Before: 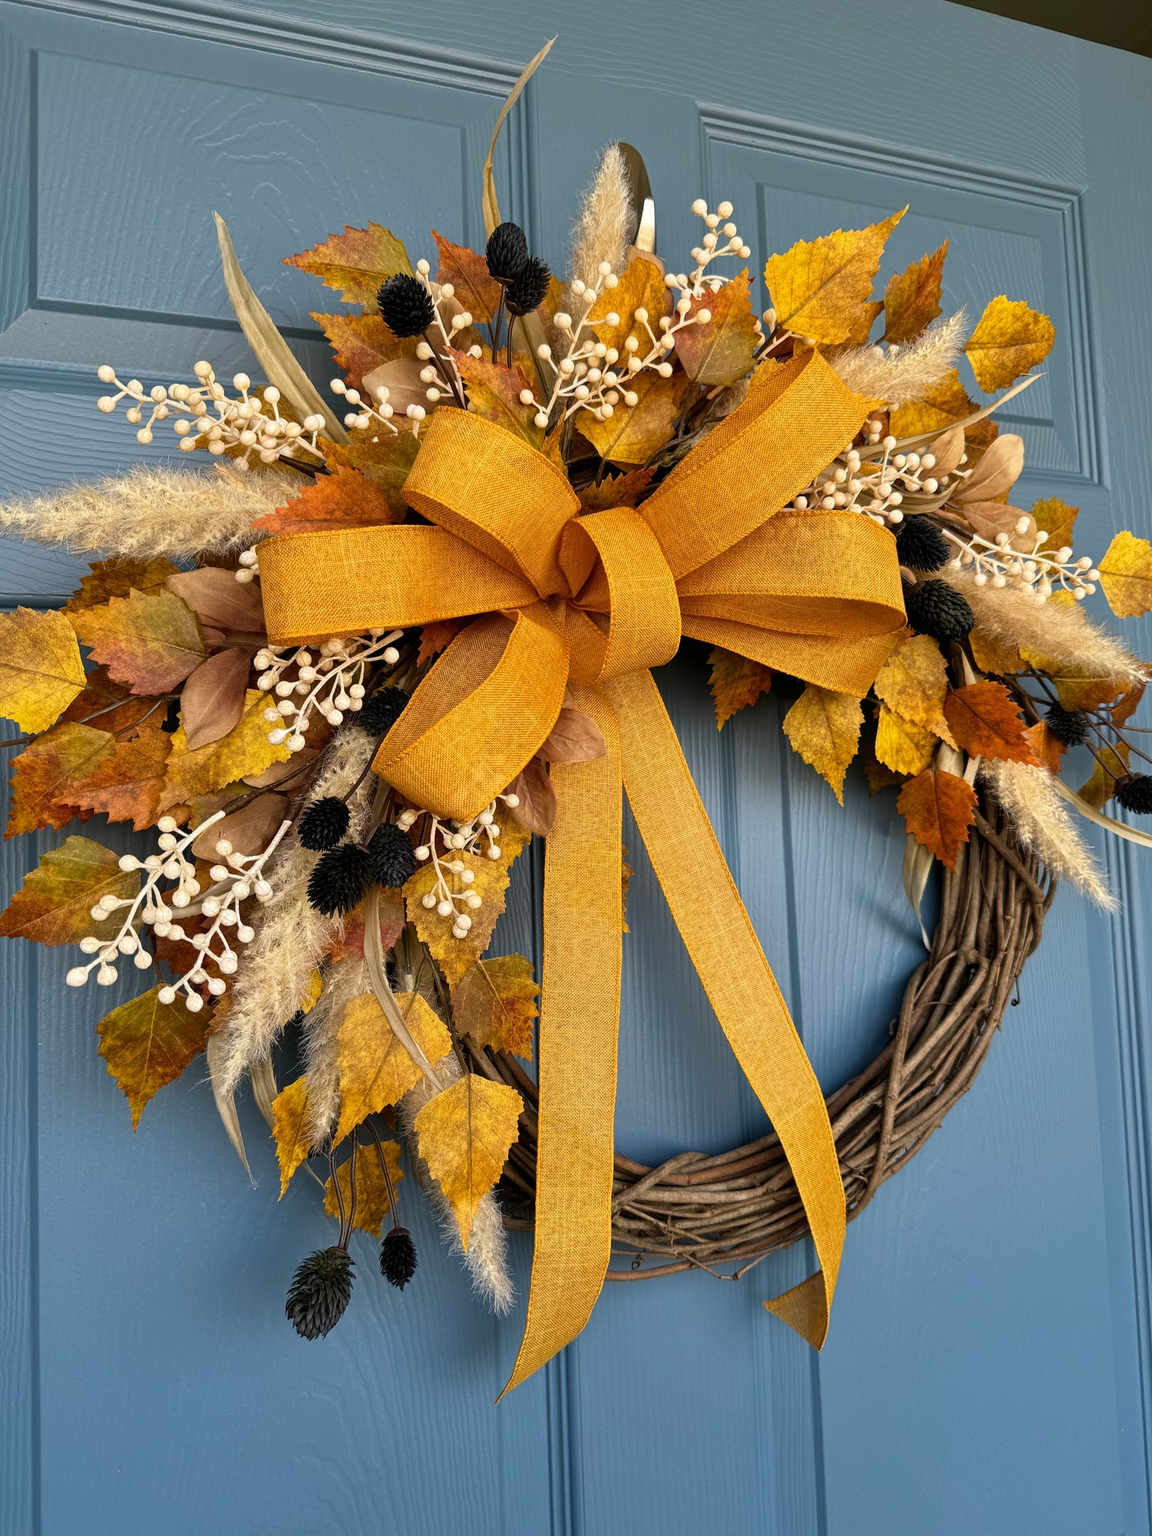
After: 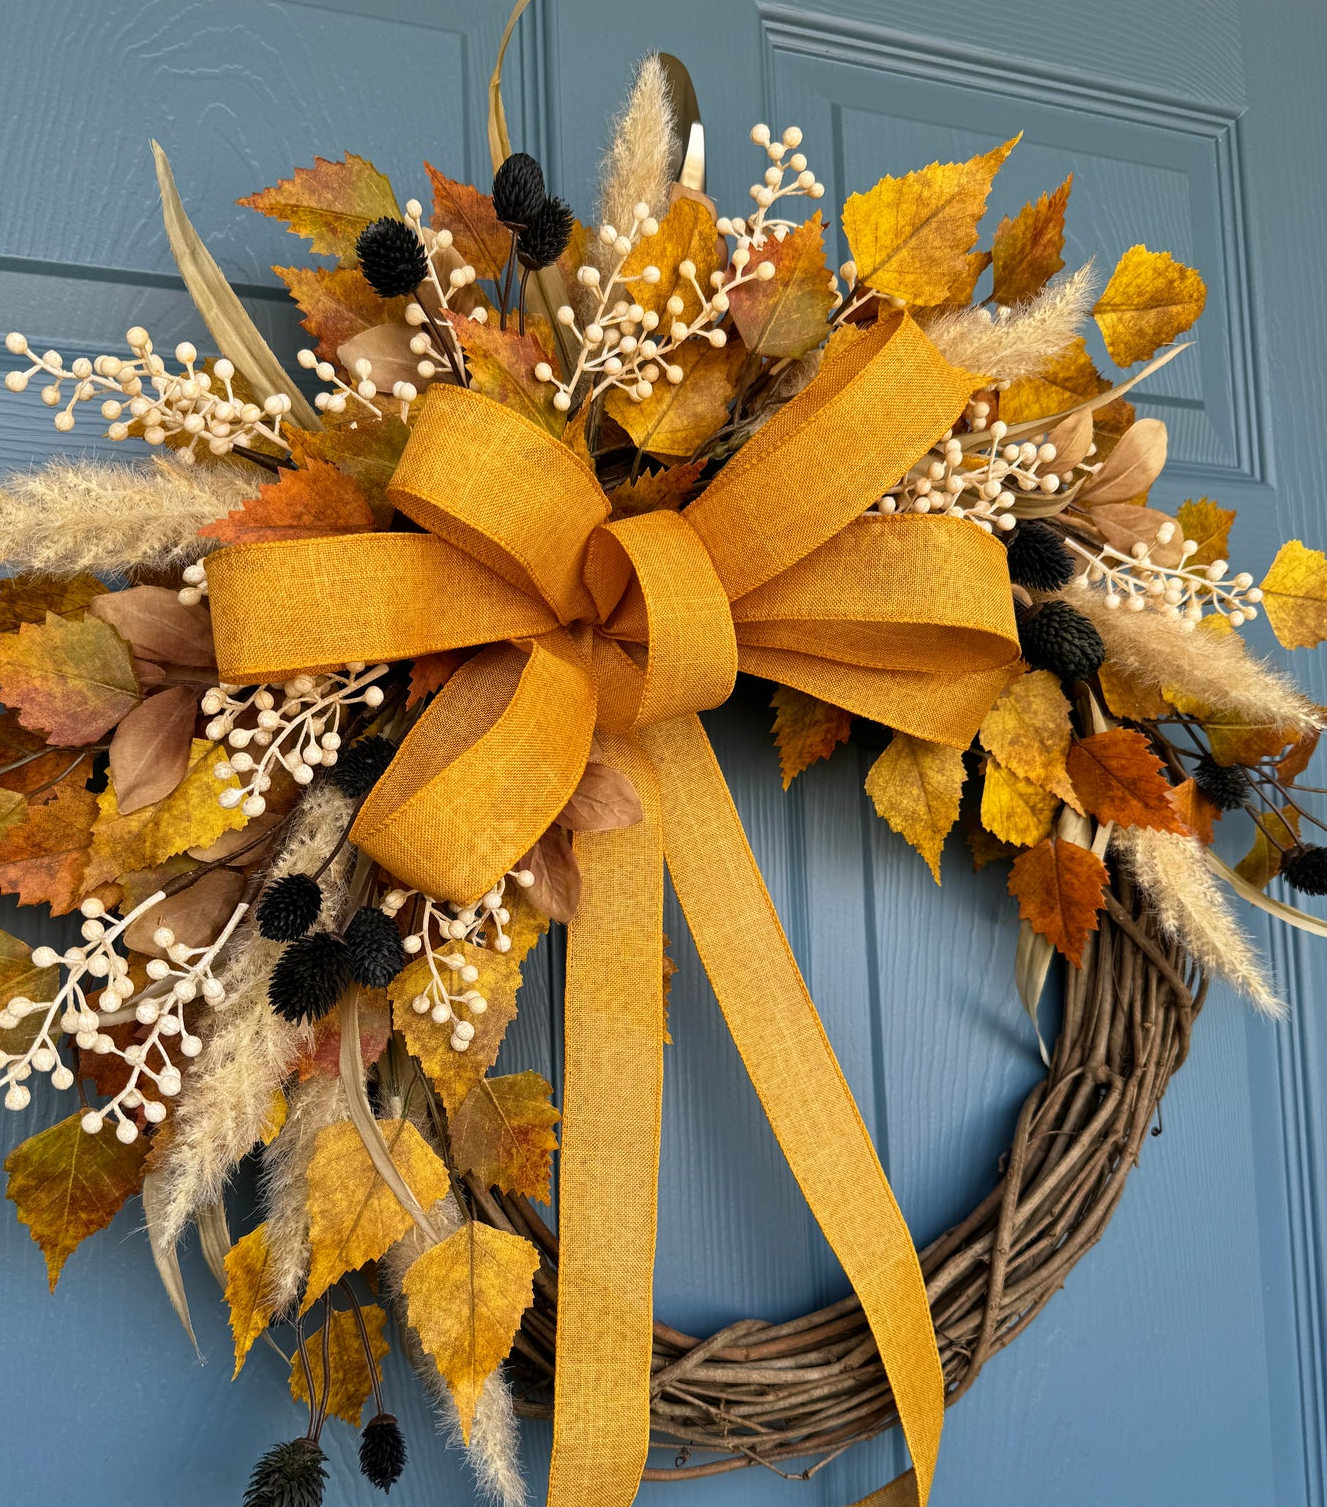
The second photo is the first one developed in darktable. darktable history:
crop: left 8.134%, top 6.567%, bottom 15.226%
